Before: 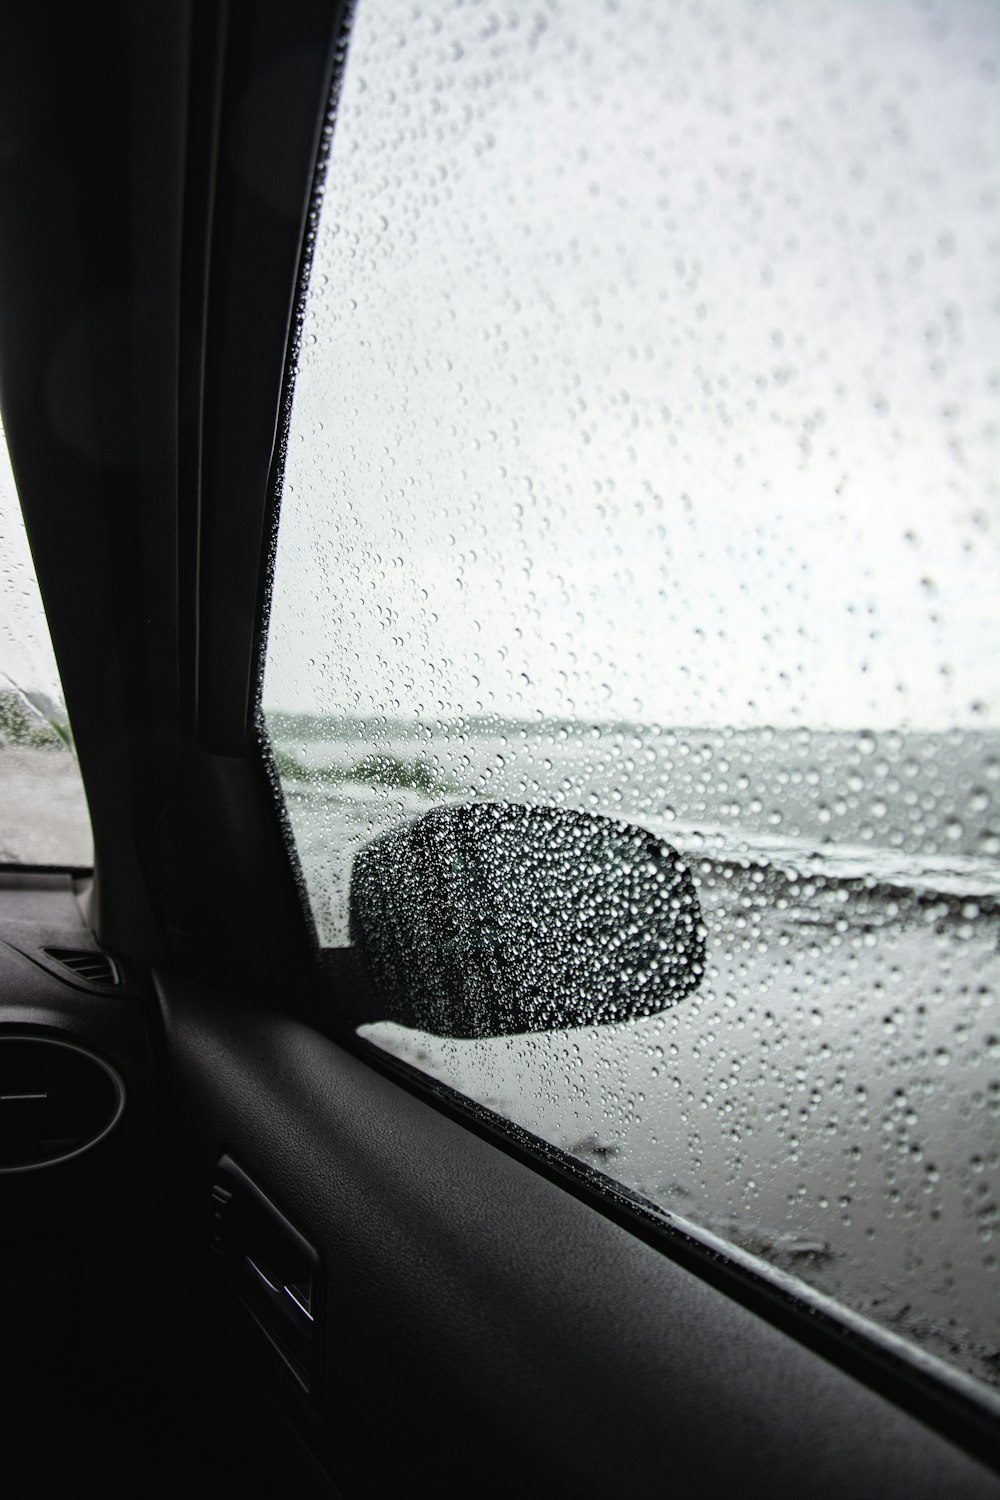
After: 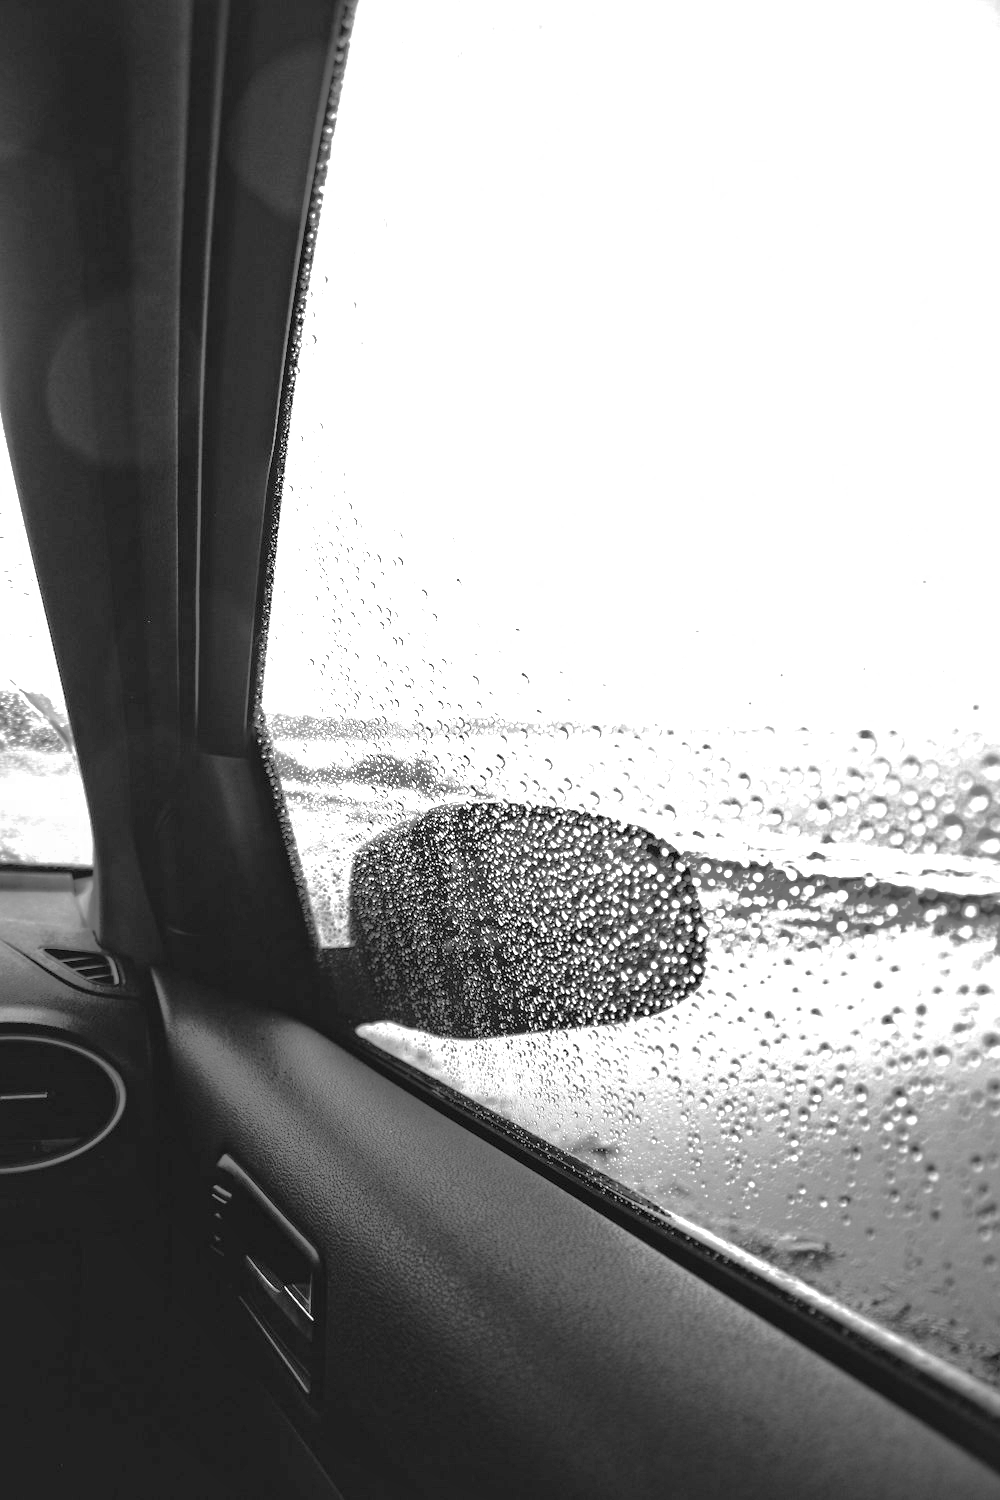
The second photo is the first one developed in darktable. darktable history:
color zones: curves: ch0 [(0.11, 0.396) (0.195, 0.36) (0.25, 0.5) (0.303, 0.412) (0.357, 0.544) (0.75, 0.5) (0.967, 0.328)]; ch1 [(0, 0.468) (0.112, 0.512) (0.202, 0.6) (0.25, 0.5) (0.307, 0.352) (0.357, 0.544) (0.75, 0.5) (0.963, 0.524)]
shadows and highlights: shadows 60, highlights -60
monochrome: size 3.1
exposure: black level correction 0, exposure 1.1 EV, compensate highlight preservation false
